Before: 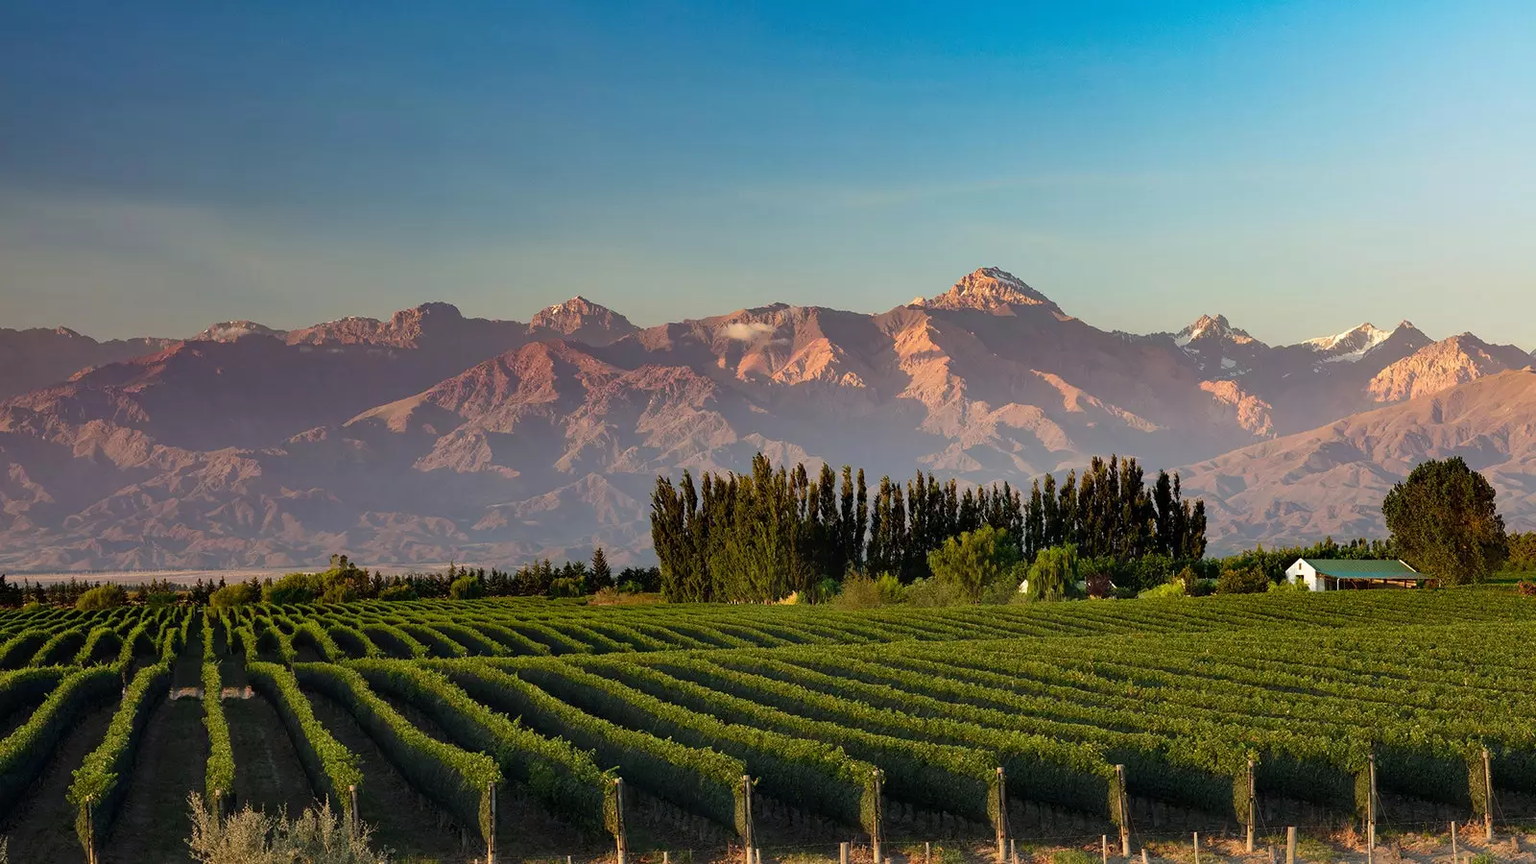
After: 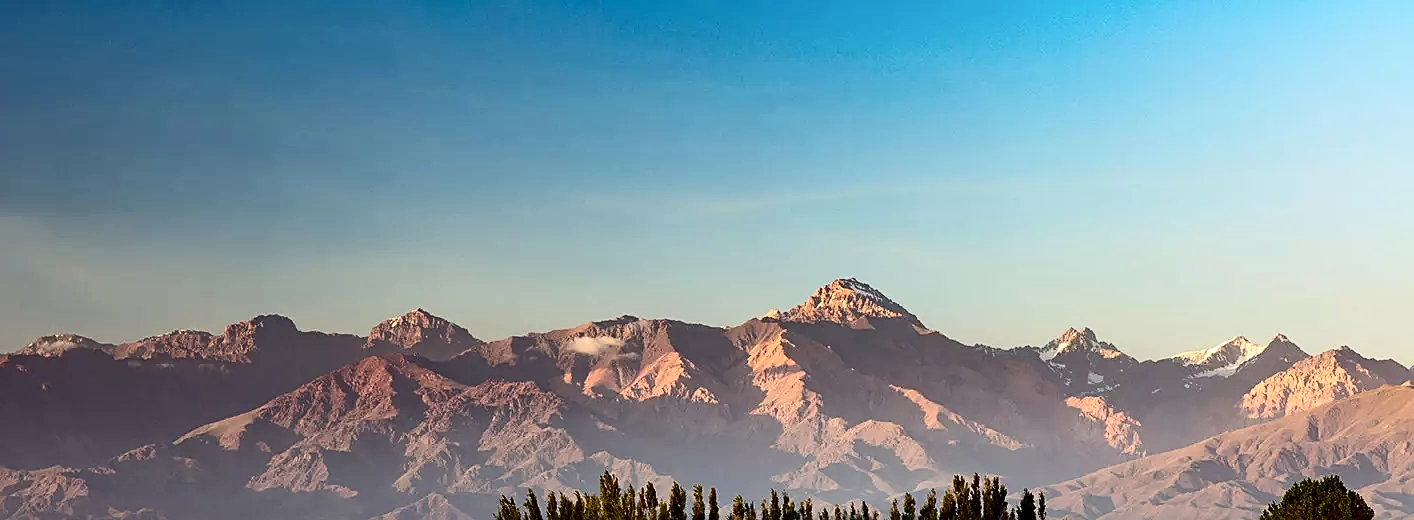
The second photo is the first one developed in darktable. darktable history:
crop and rotate: left 11.596%, bottom 42.181%
contrast brightness saturation: contrast 0.272
sharpen: on, module defaults
